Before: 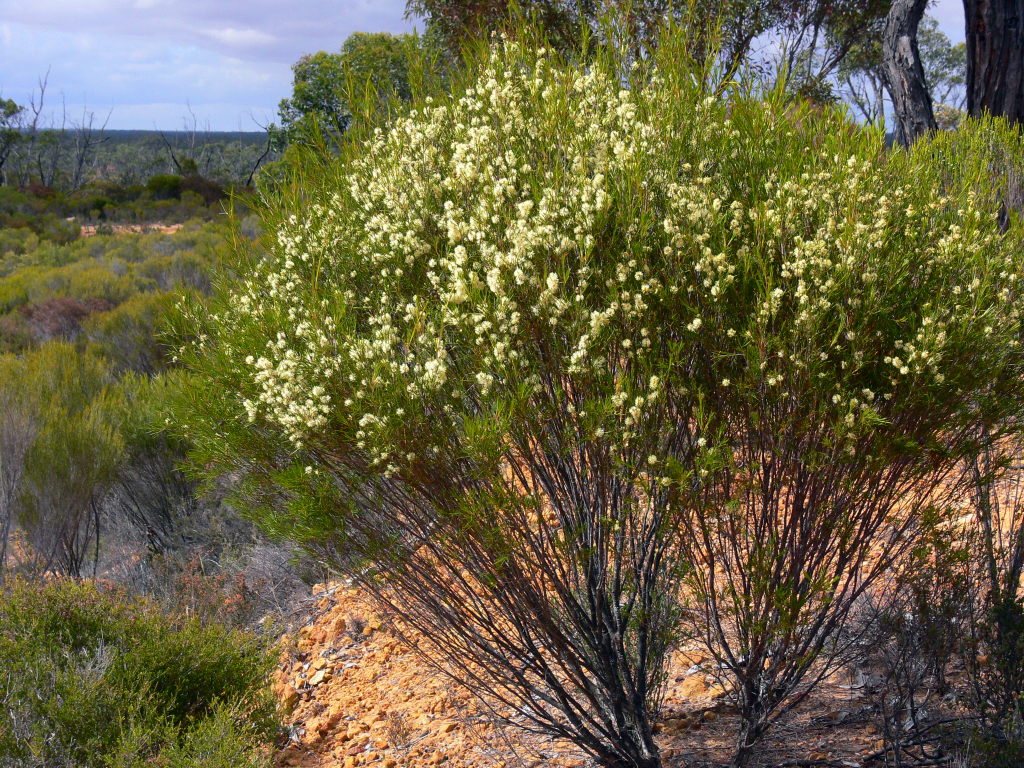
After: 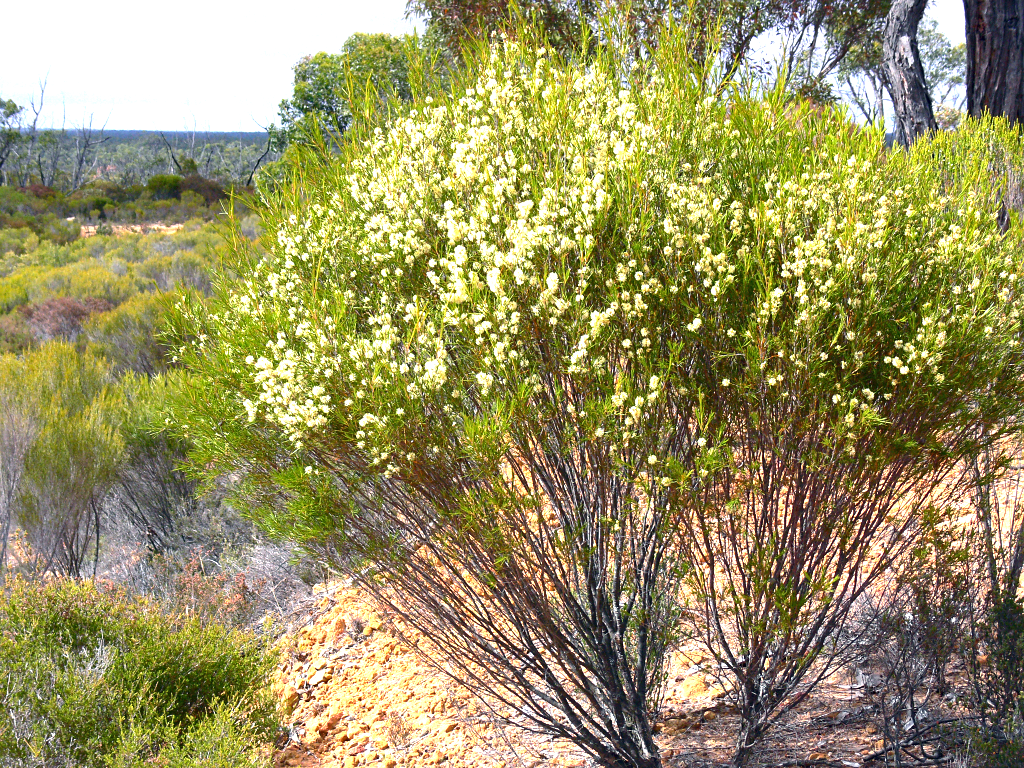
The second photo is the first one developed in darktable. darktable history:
sharpen: amount 0.205
exposure: black level correction 0, exposure 1.366 EV, compensate highlight preservation false
